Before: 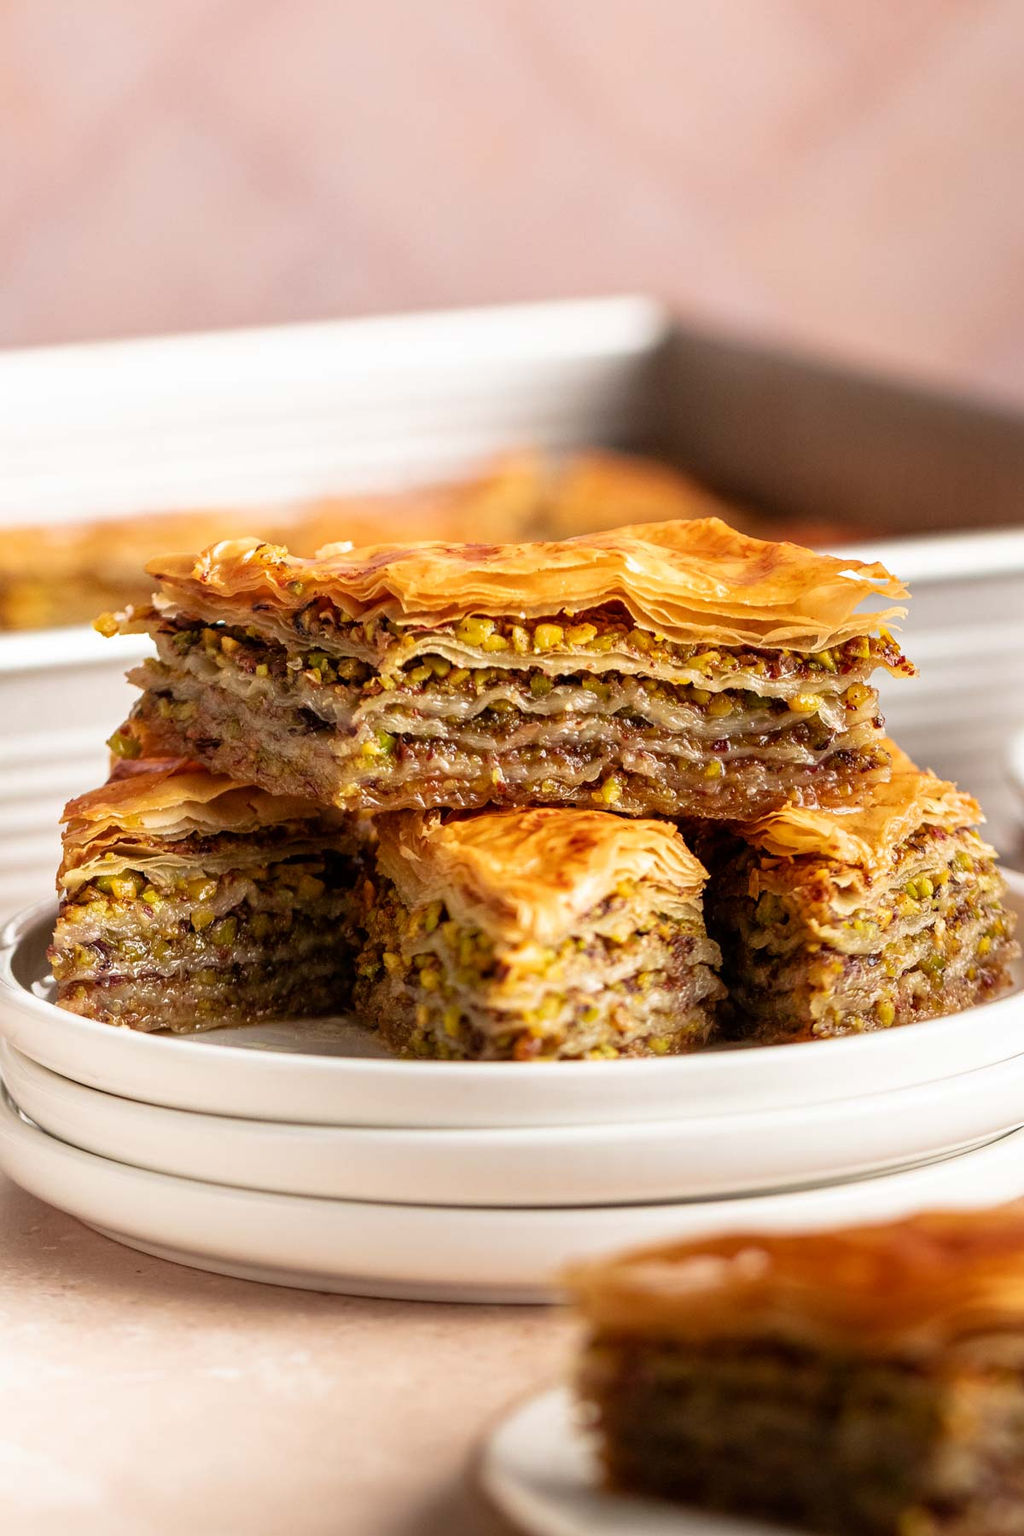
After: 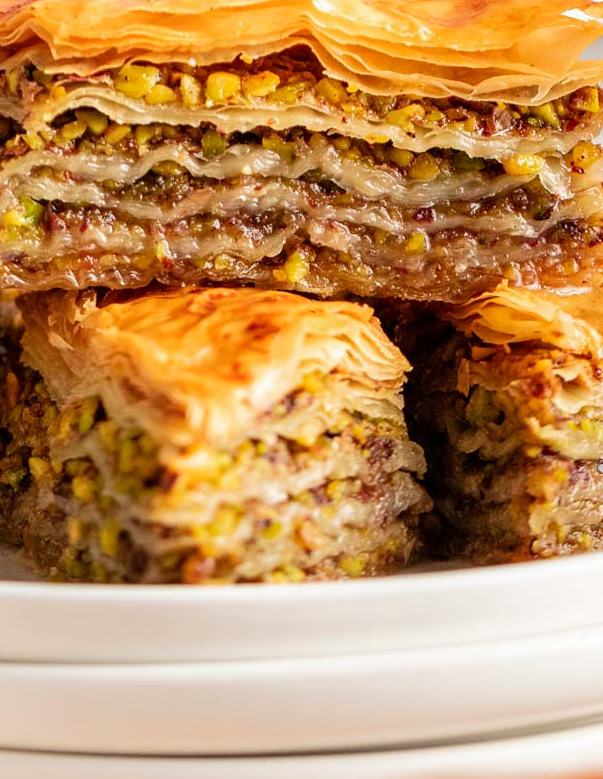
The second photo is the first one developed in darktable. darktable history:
crop: left 35.03%, top 36.625%, right 14.663%, bottom 20.057%
base curve: curves: ch0 [(0, 0) (0.262, 0.32) (0.722, 0.705) (1, 1)]
